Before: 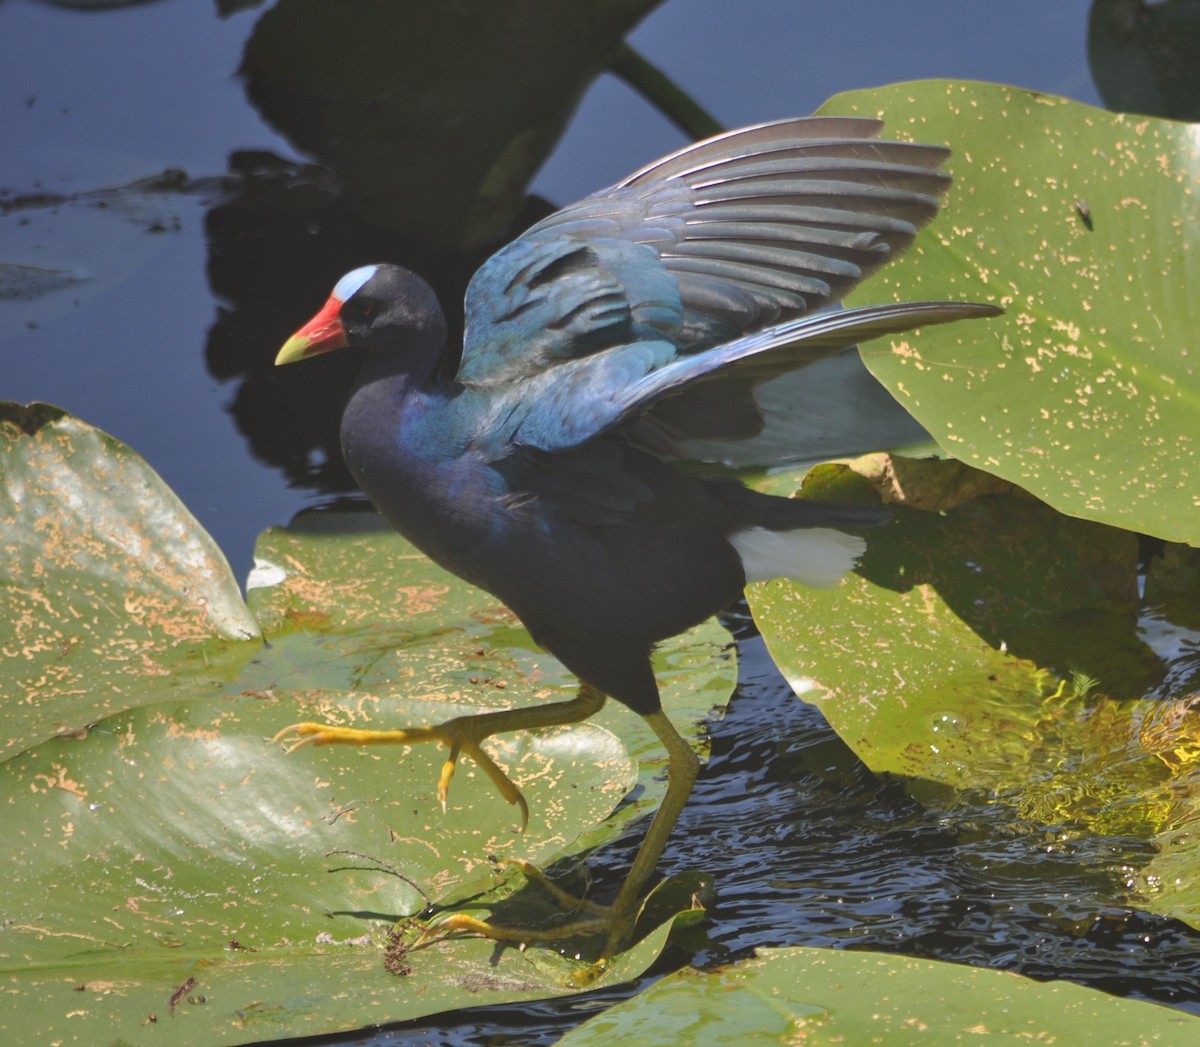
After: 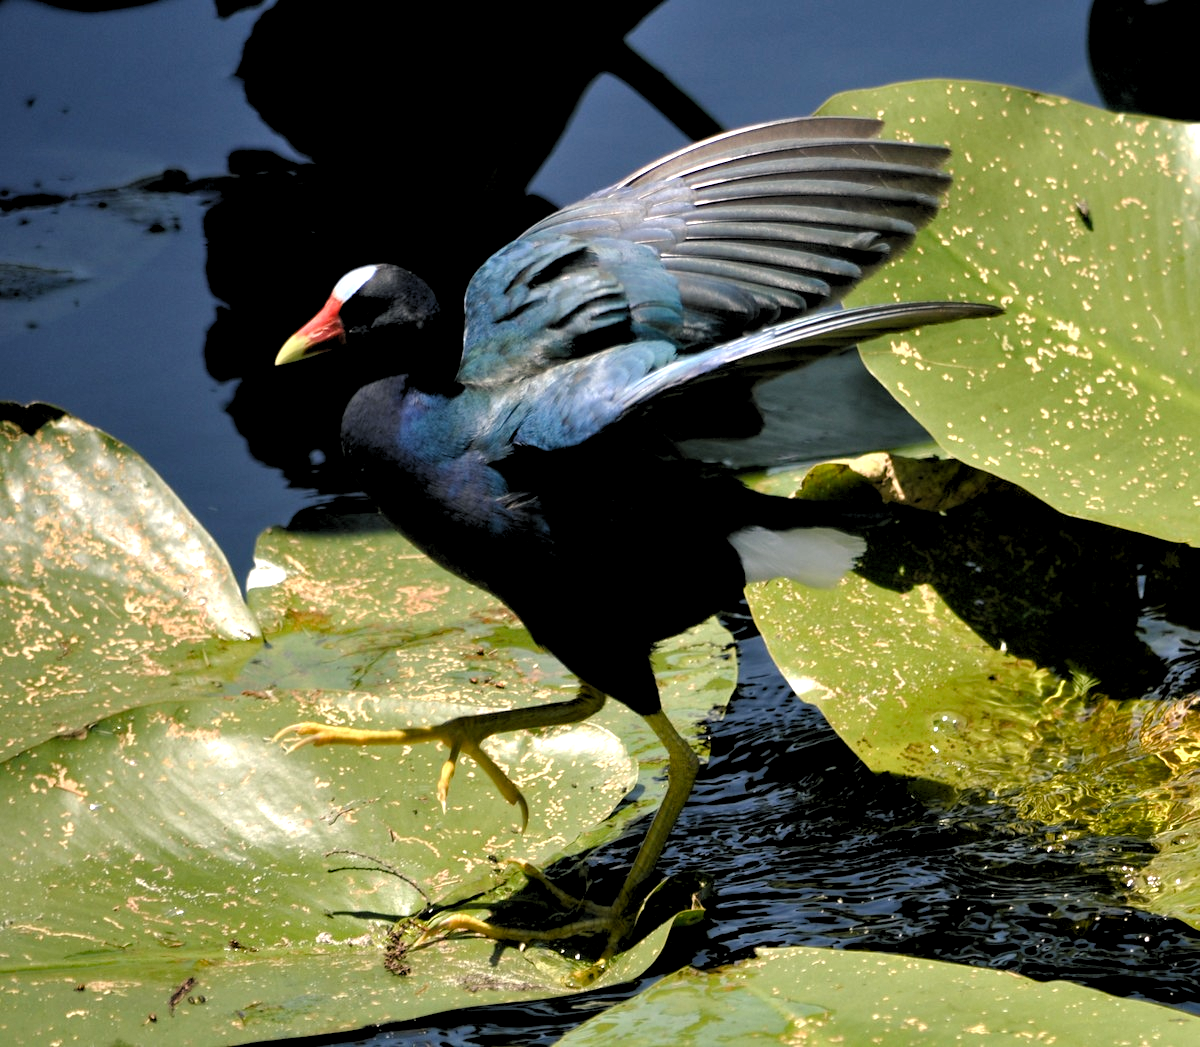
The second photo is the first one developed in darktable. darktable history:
color balance rgb: shadows lift › chroma 2.79%, shadows lift › hue 190.66°, power › hue 171.85°, highlights gain › chroma 2.16%, highlights gain › hue 75.26°, global offset › luminance -0.51%, perceptual saturation grading › highlights -33.8%, perceptual saturation grading › mid-tones 14.98%, perceptual saturation grading › shadows 48.43%, perceptual brilliance grading › highlights 15.68%, perceptual brilliance grading › mid-tones 6.62%, perceptual brilliance grading › shadows -14.98%, global vibrance 11.32%, contrast 5.05%
rgb levels: levels [[0.034, 0.472, 0.904], [0, 0.5, 1], [0, 0.5, 1]]
